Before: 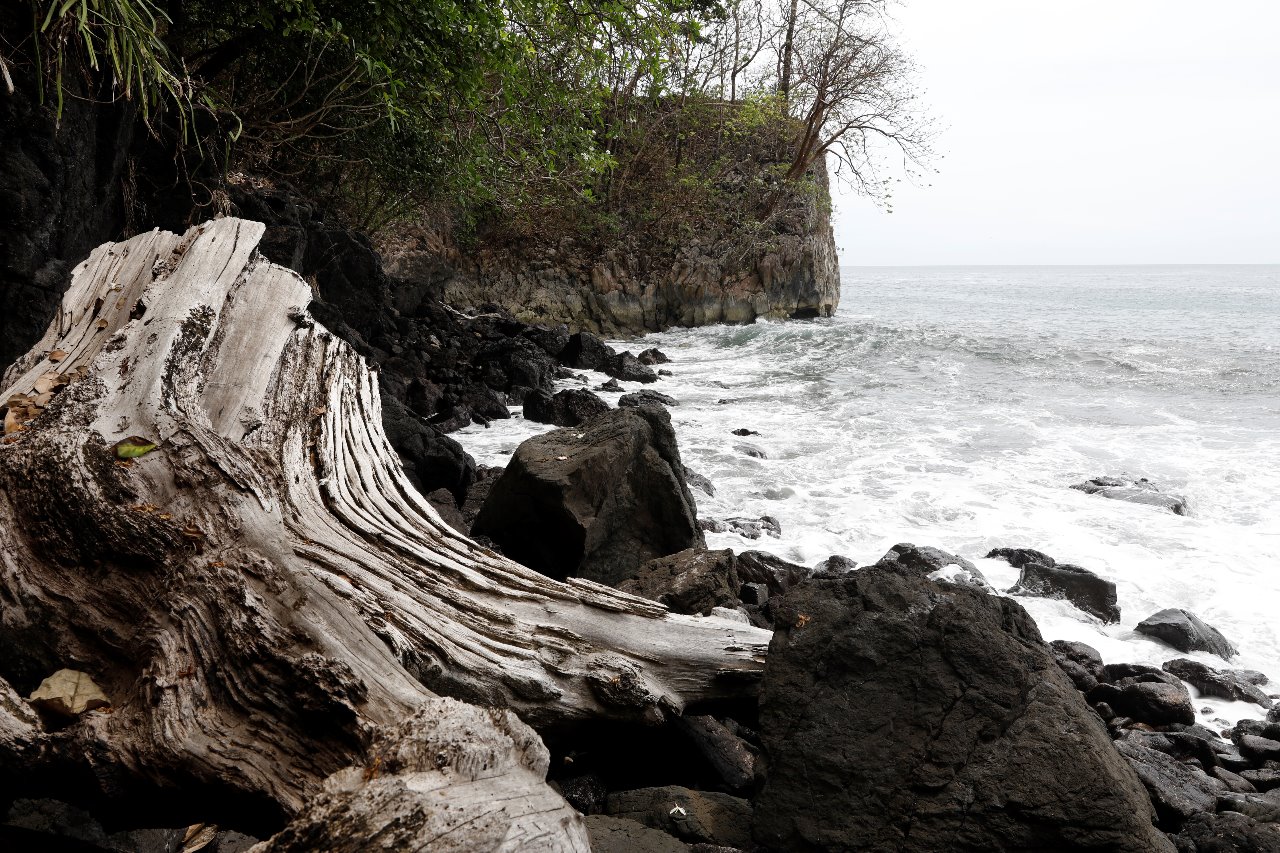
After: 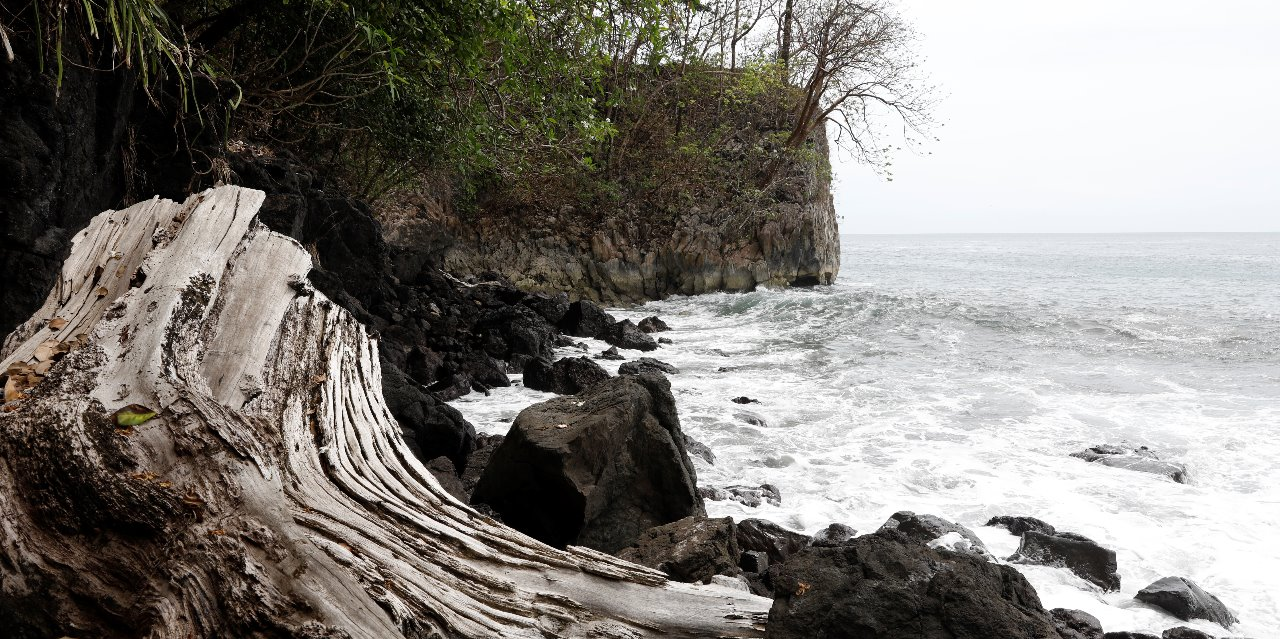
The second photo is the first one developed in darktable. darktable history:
crop: top 3.851%, bottom 21.18%
